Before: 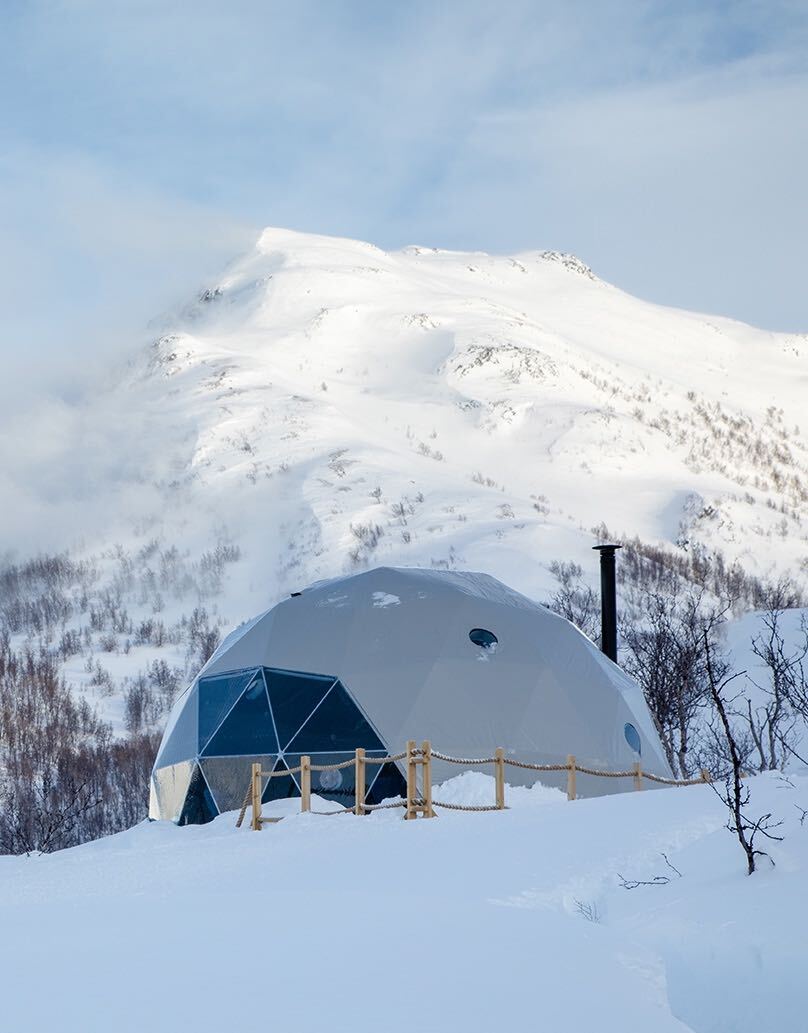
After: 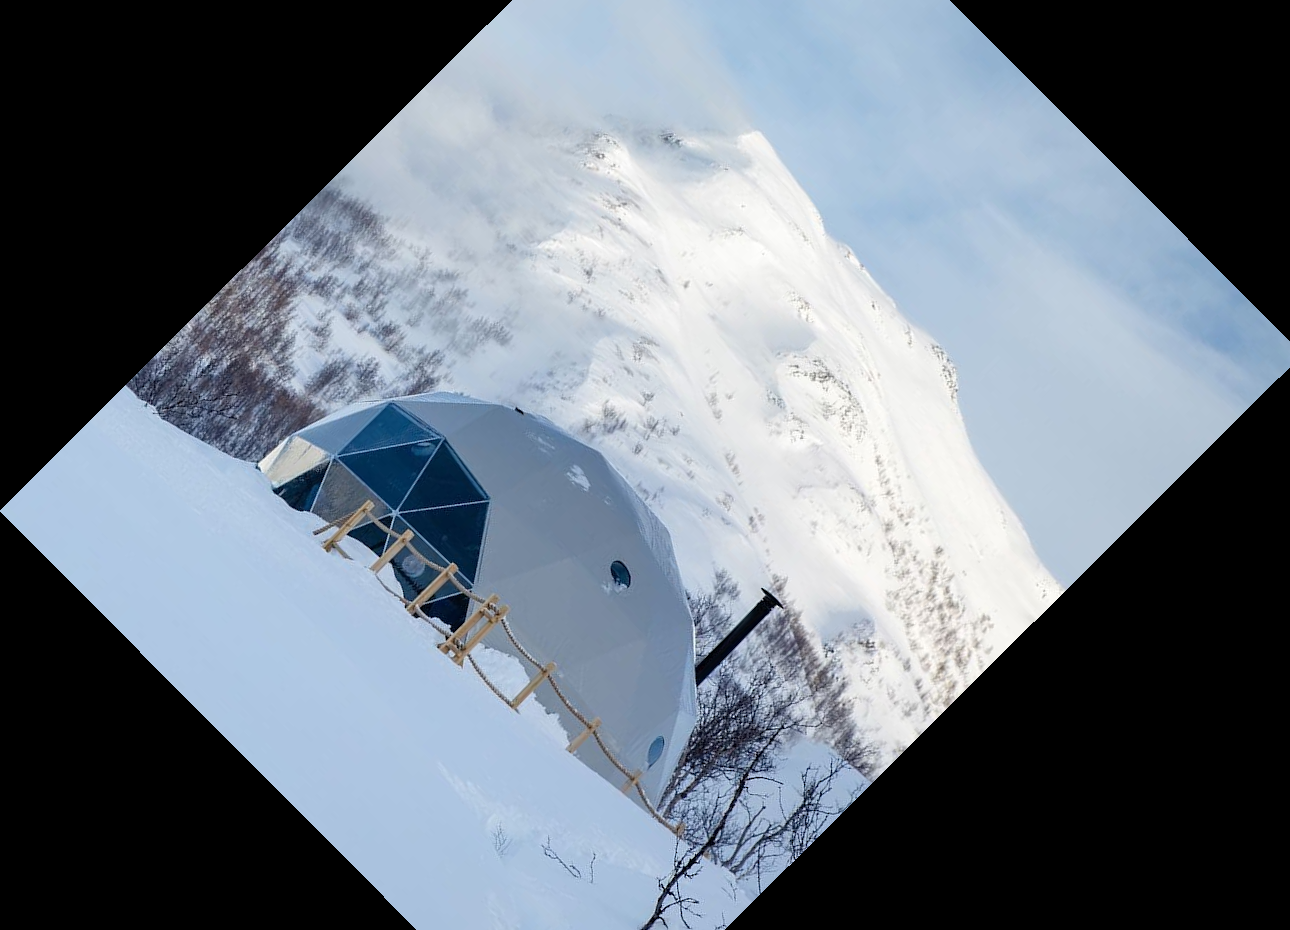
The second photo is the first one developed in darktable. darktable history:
crop and rotate: angle -45.12°, top 16.803%, right 0.89%, bottom 11.726%
